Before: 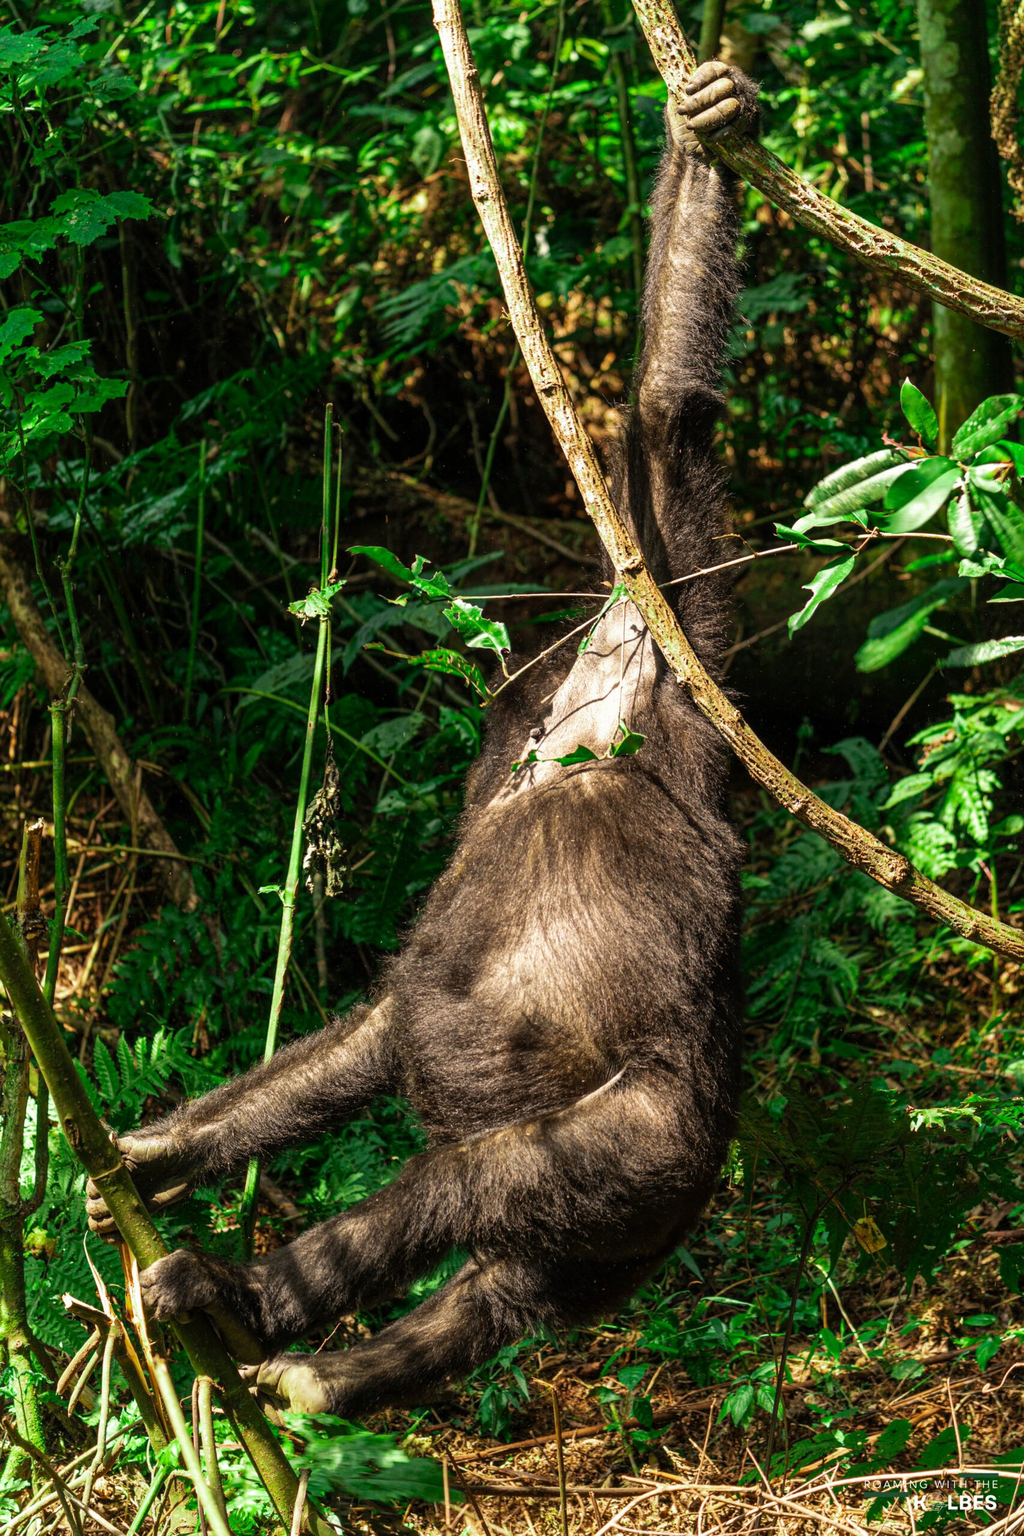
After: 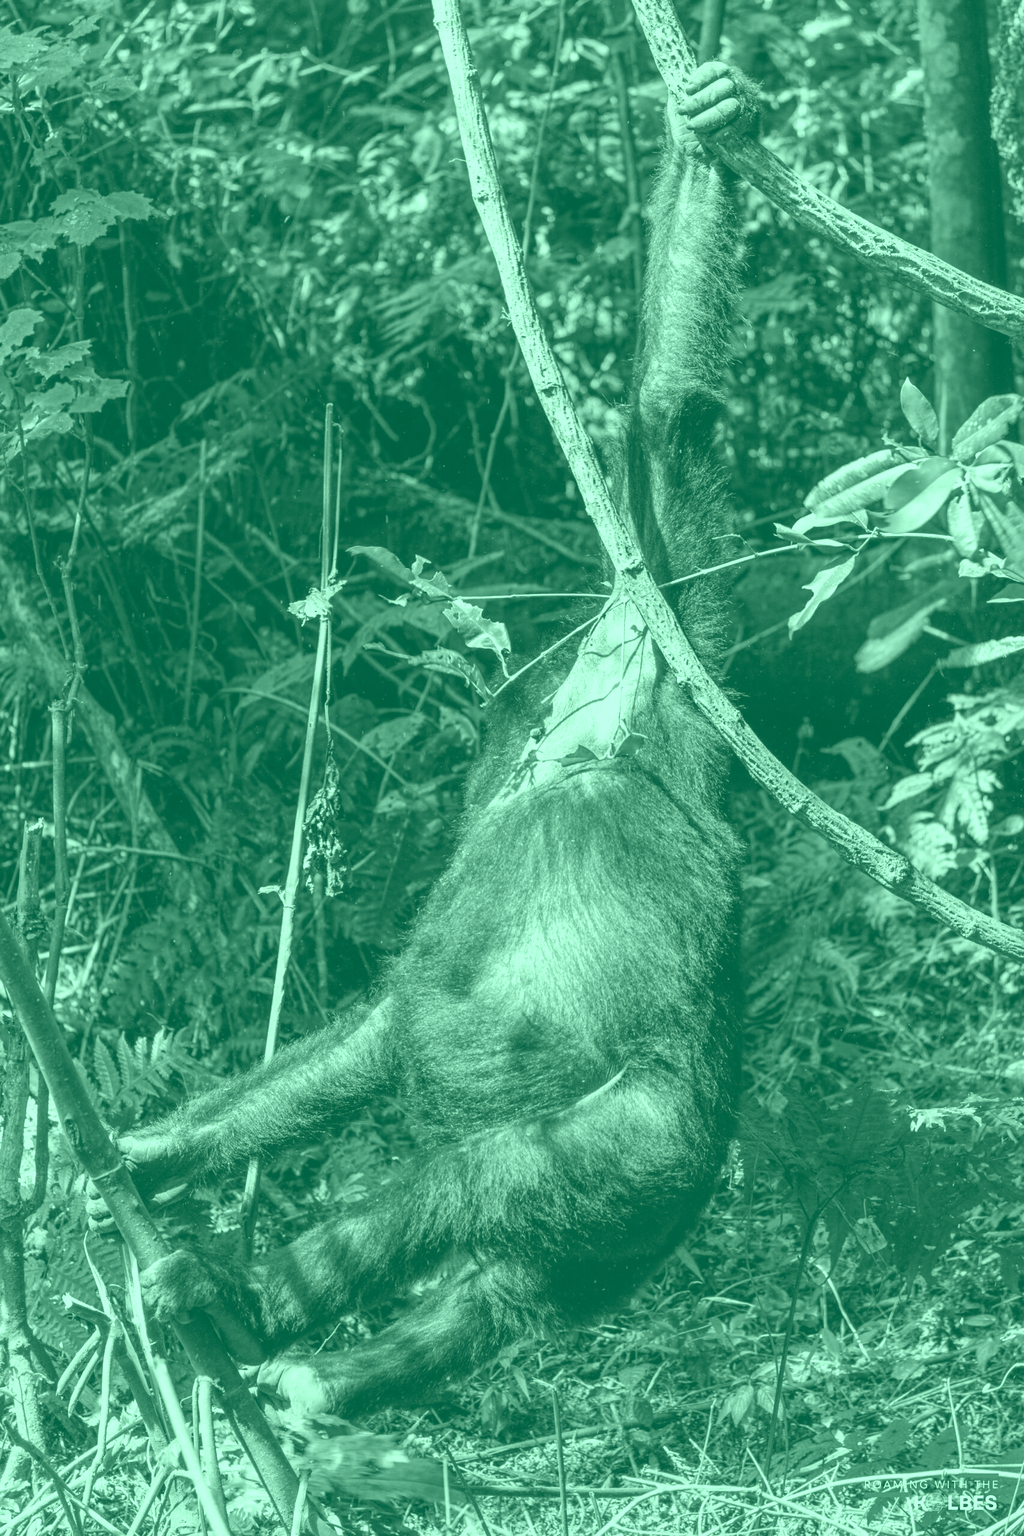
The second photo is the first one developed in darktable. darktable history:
color balance: input saturation 100.43%, contrast fulcrum 14.22%, output saturation 70.41%
rgb levels: mode RGB, independent channels, levels [[0, 0.474, 1], [0, 0.5, 1], [0, 0.5, 1]]
exposure: exposure 0.556 EV
tone equalizer: -7 EV 0.13 EV, smoothing diameter 25%, edges refinement/feathering 10, preserve details guided filter
base curve: curves: ch0 [(0, 0) (0.472, 0.508) (1, 1)]
color correction: highlights a* 15, highlights b* 31.55
colorize: hue 147.6°, saturation 65%, lightness 21.64%
